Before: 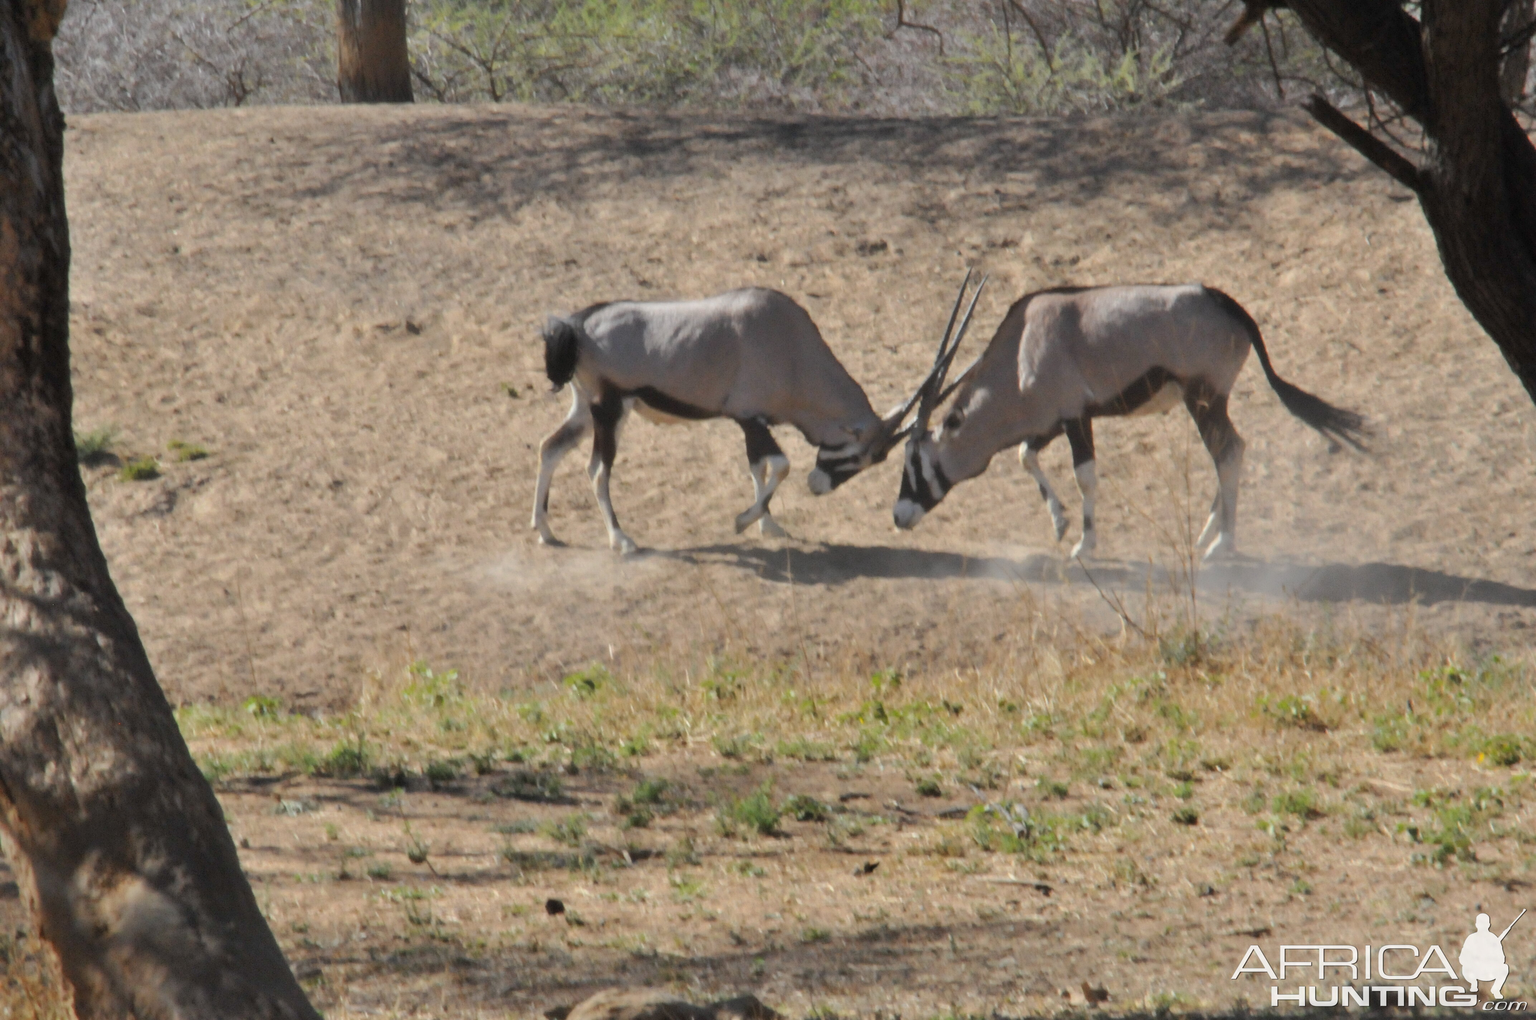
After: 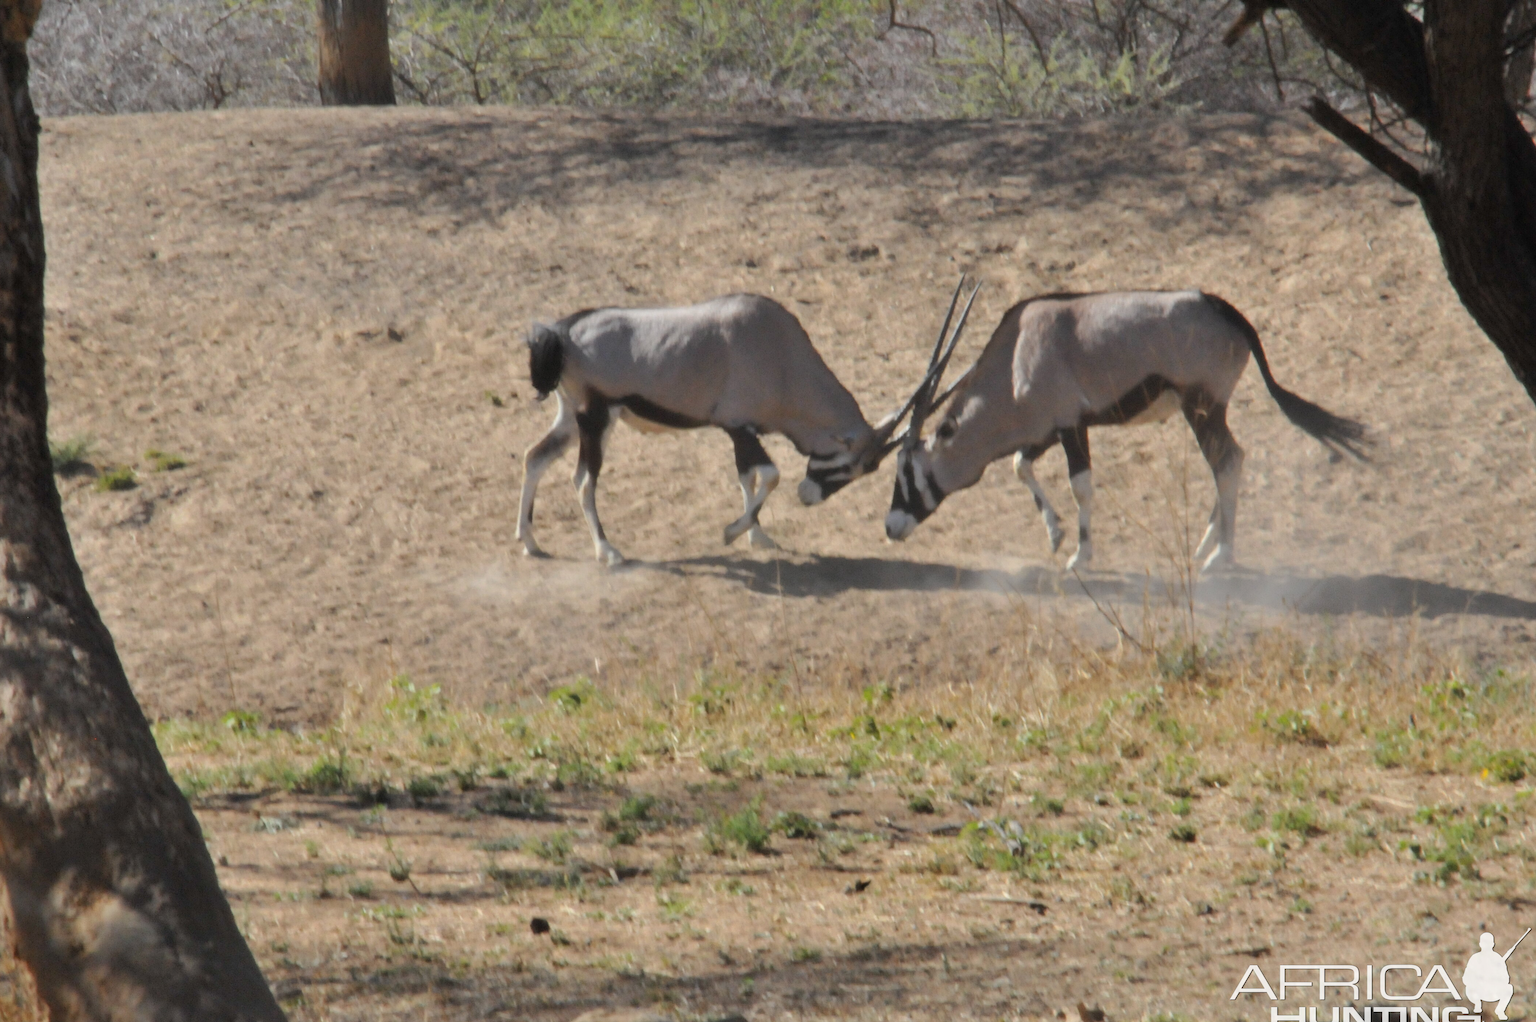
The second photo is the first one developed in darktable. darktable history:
crop: left 1.713%, right 0.285%, bottom 1.721%
